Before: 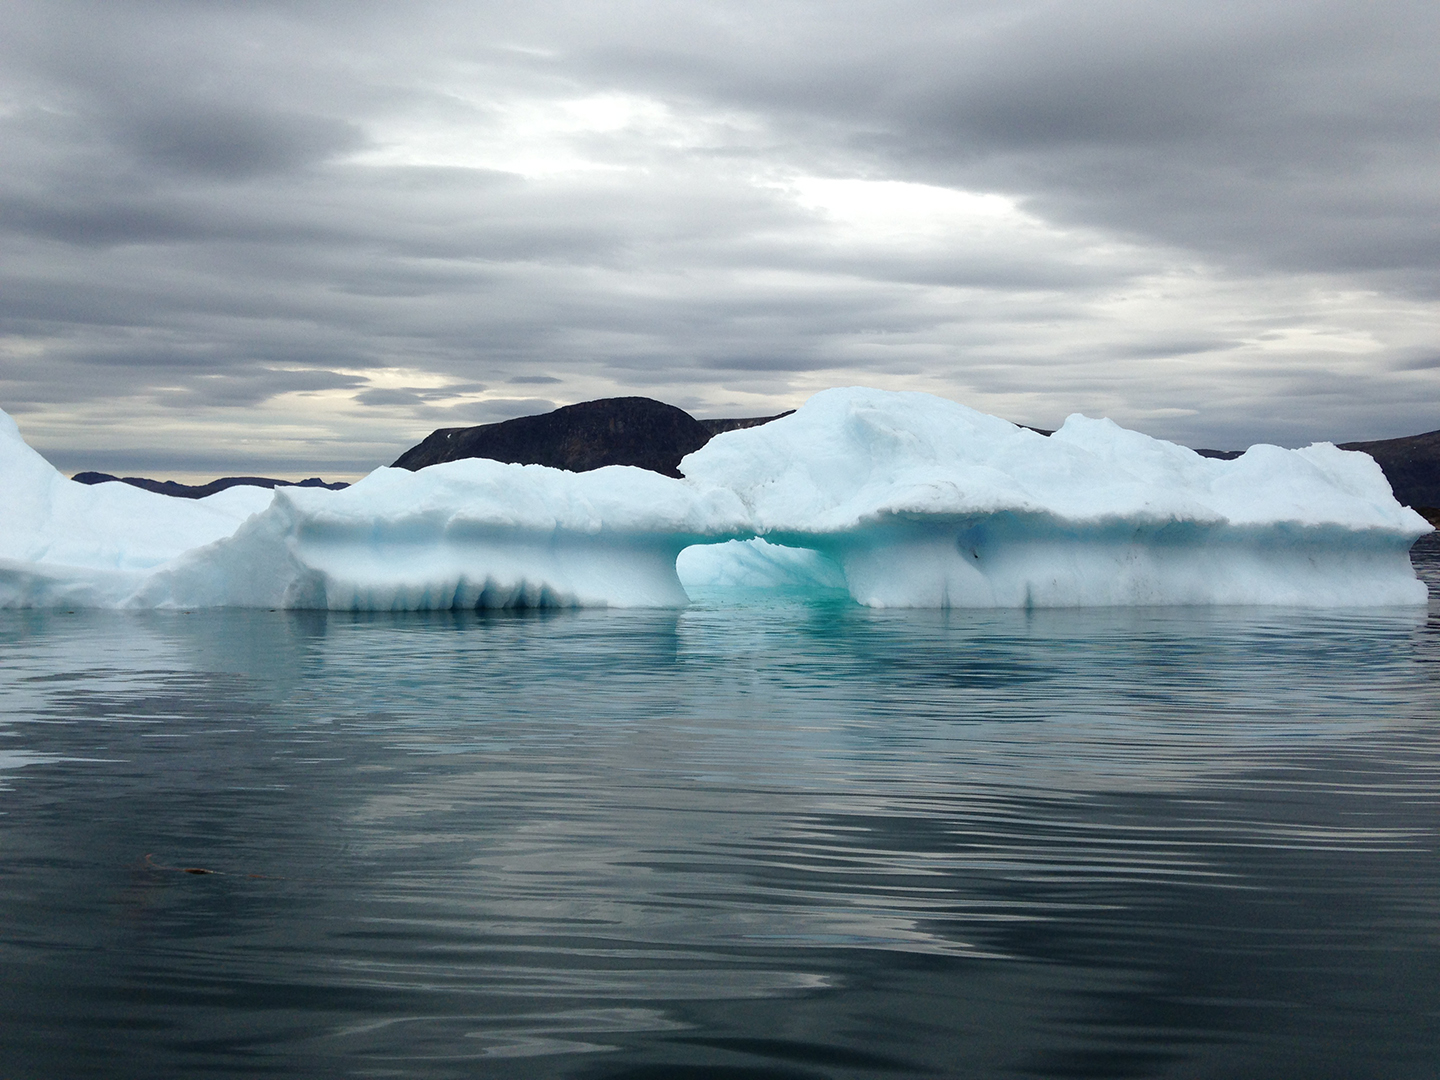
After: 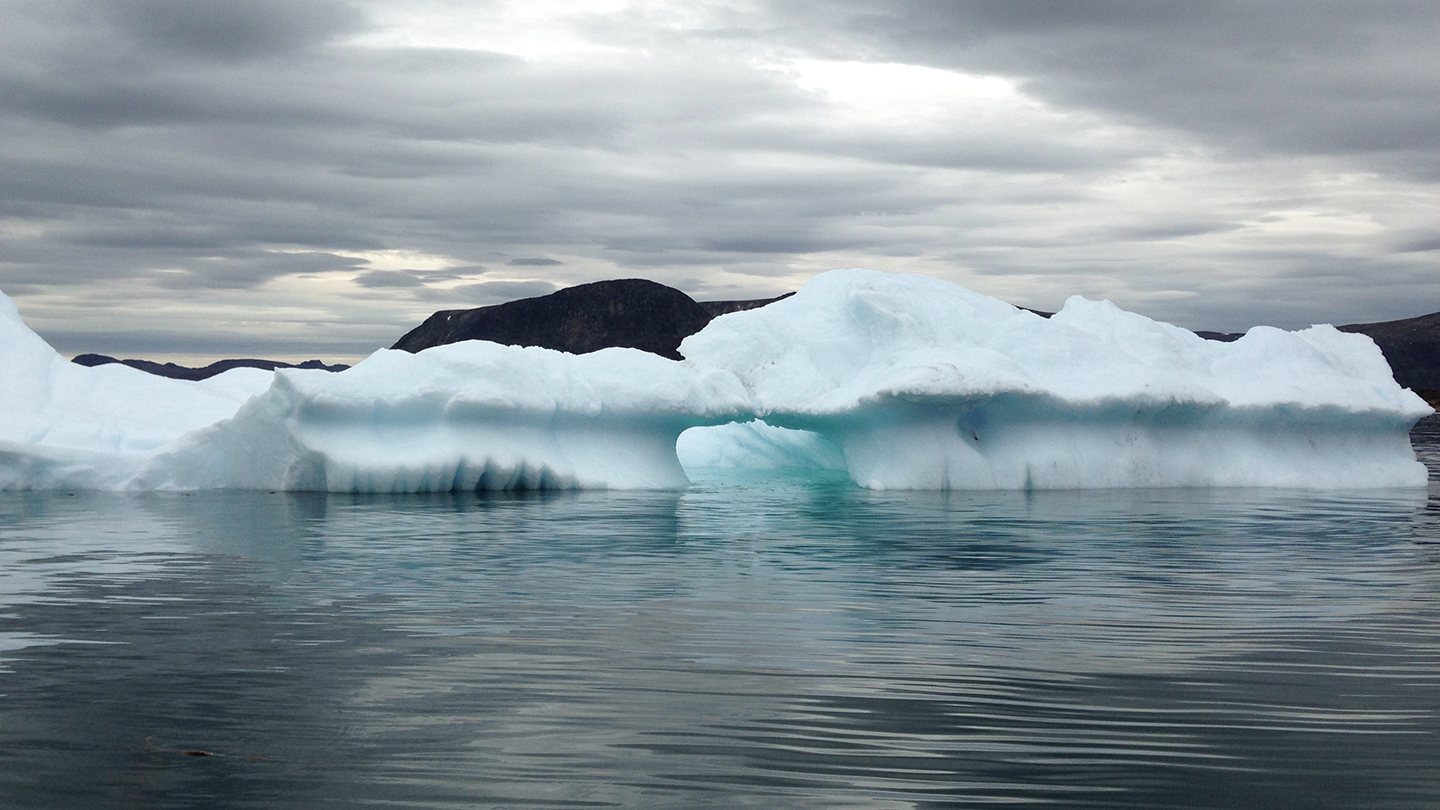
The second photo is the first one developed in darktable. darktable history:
crop: top 11.01%, bottom 13.928%
color correction: highlights b* 0.041, saturation 0.841
